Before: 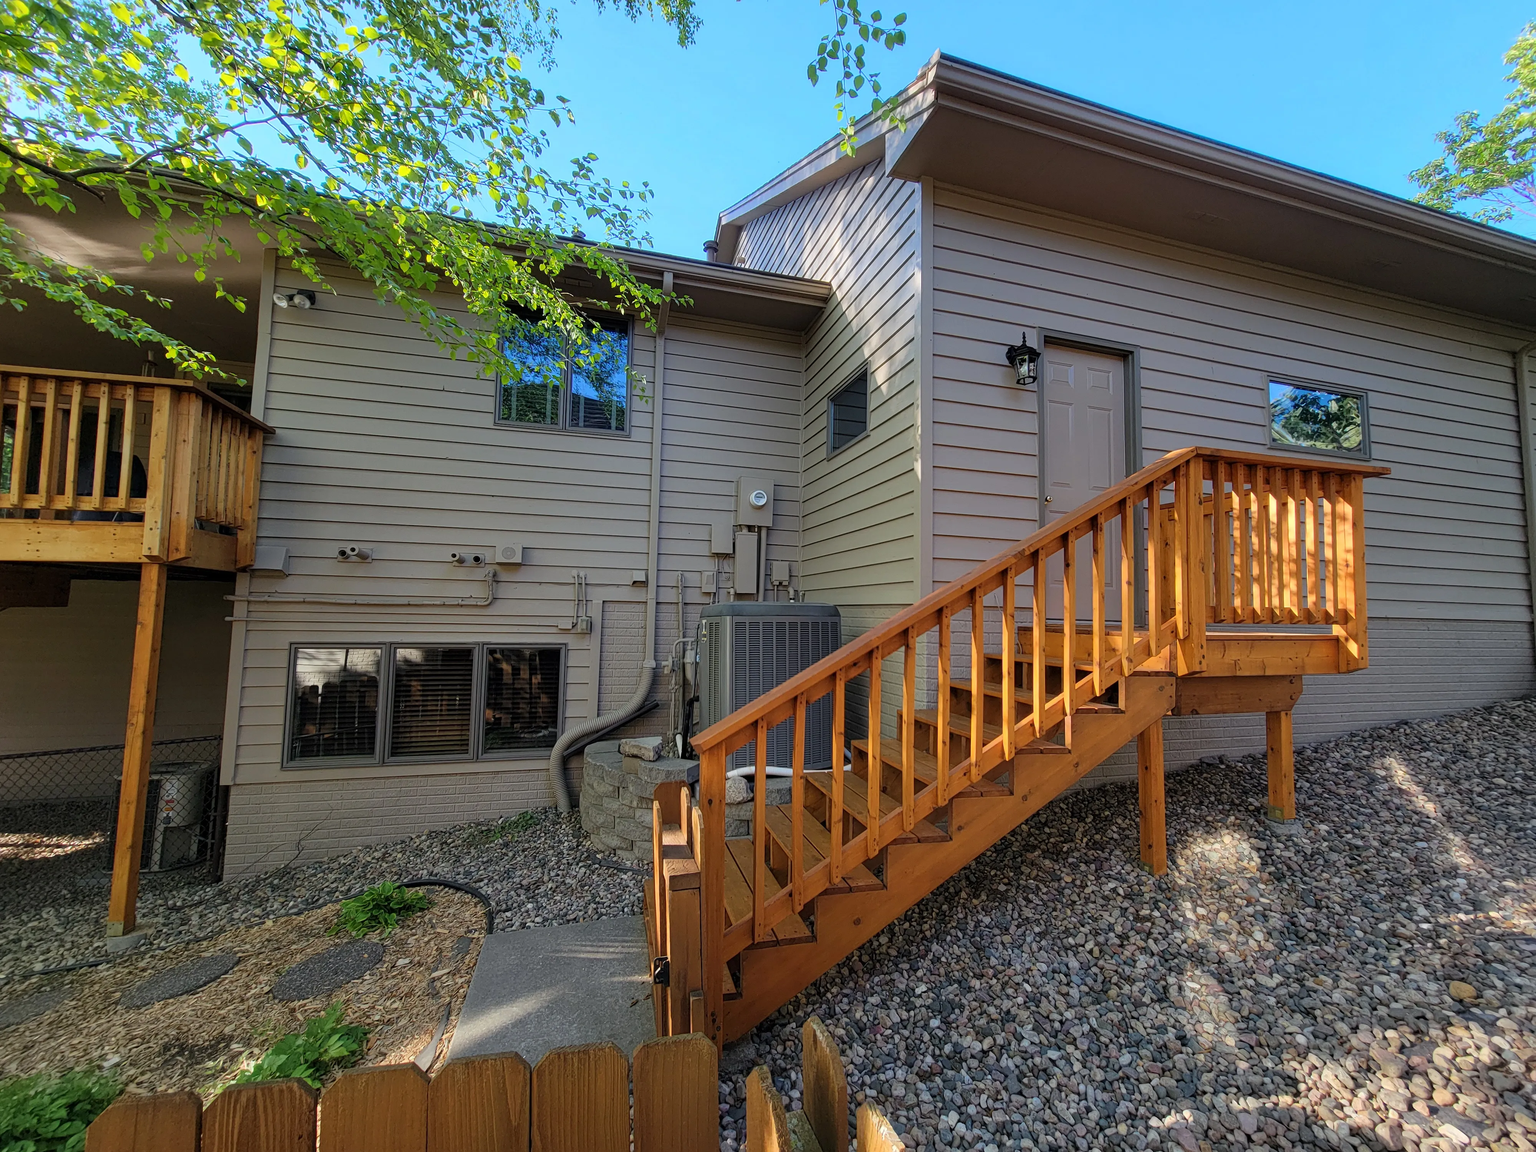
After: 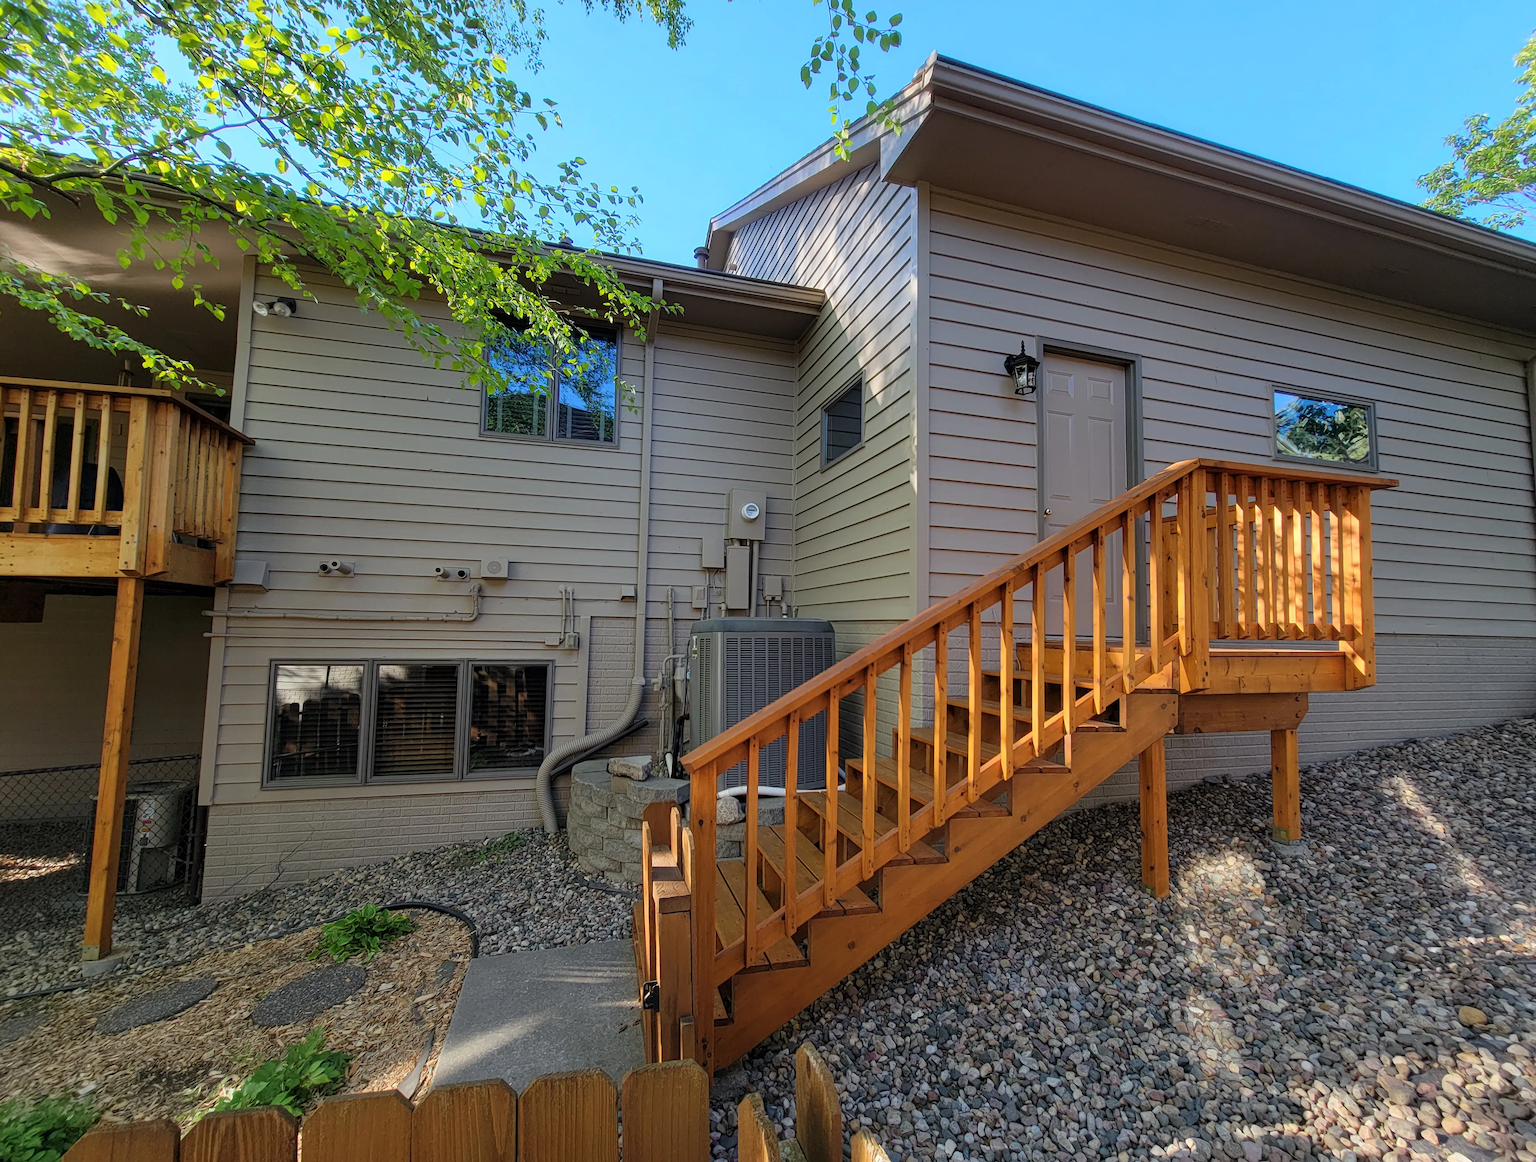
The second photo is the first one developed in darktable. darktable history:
crop and rotate: left 1.77%, right 0.704%, bottom 1.571%
